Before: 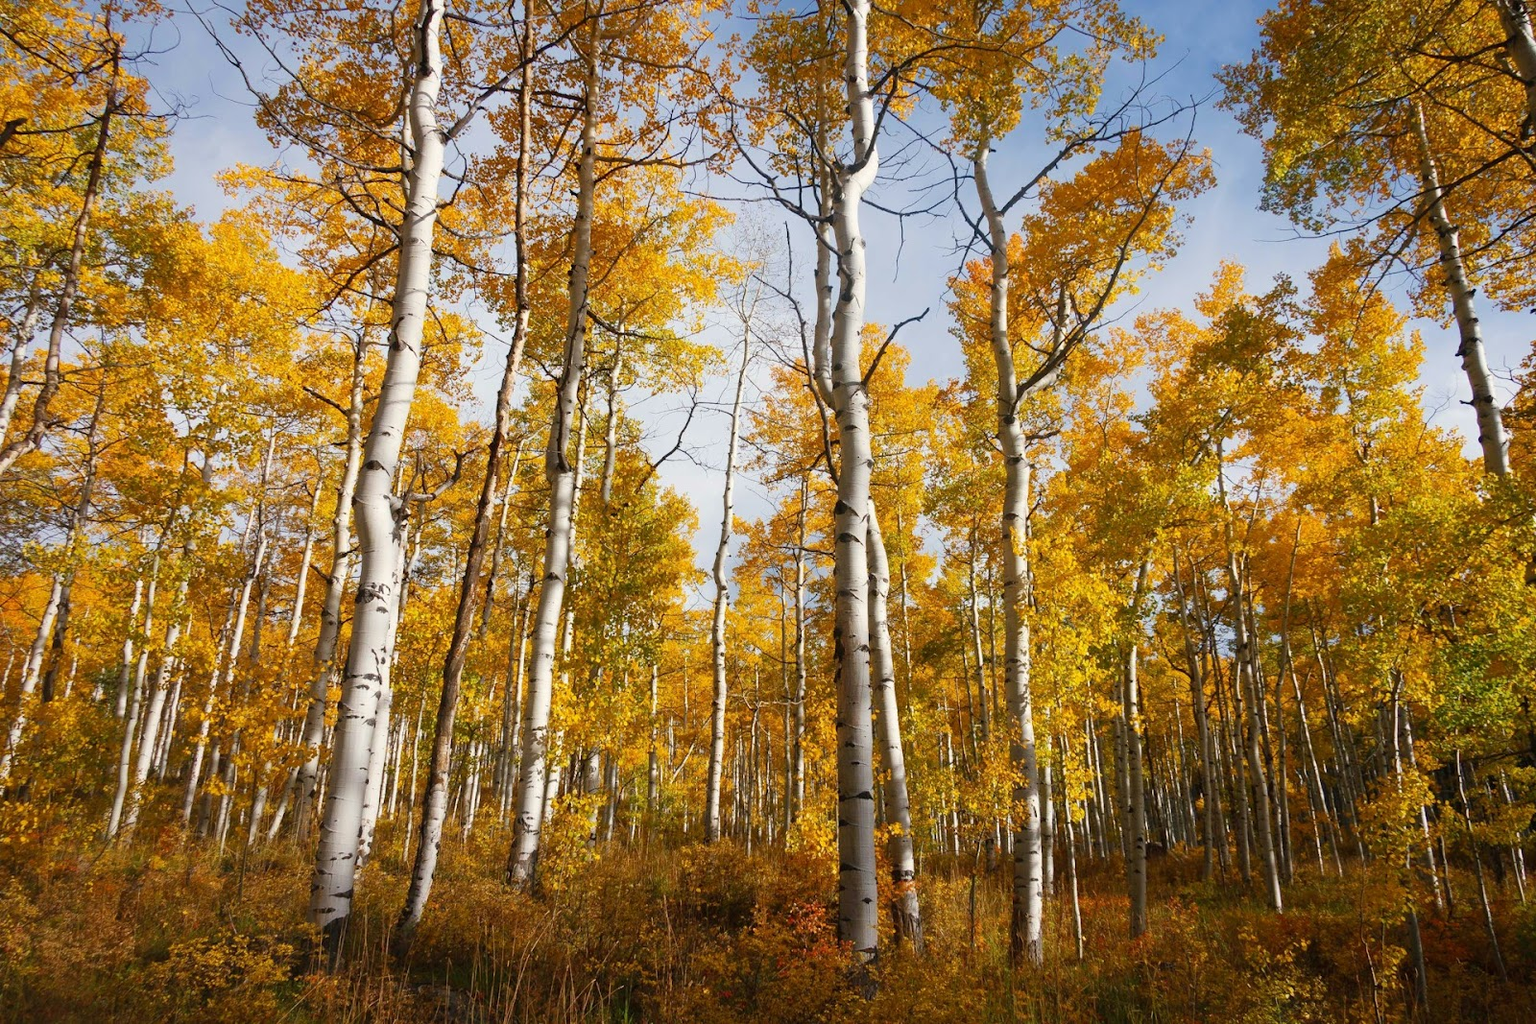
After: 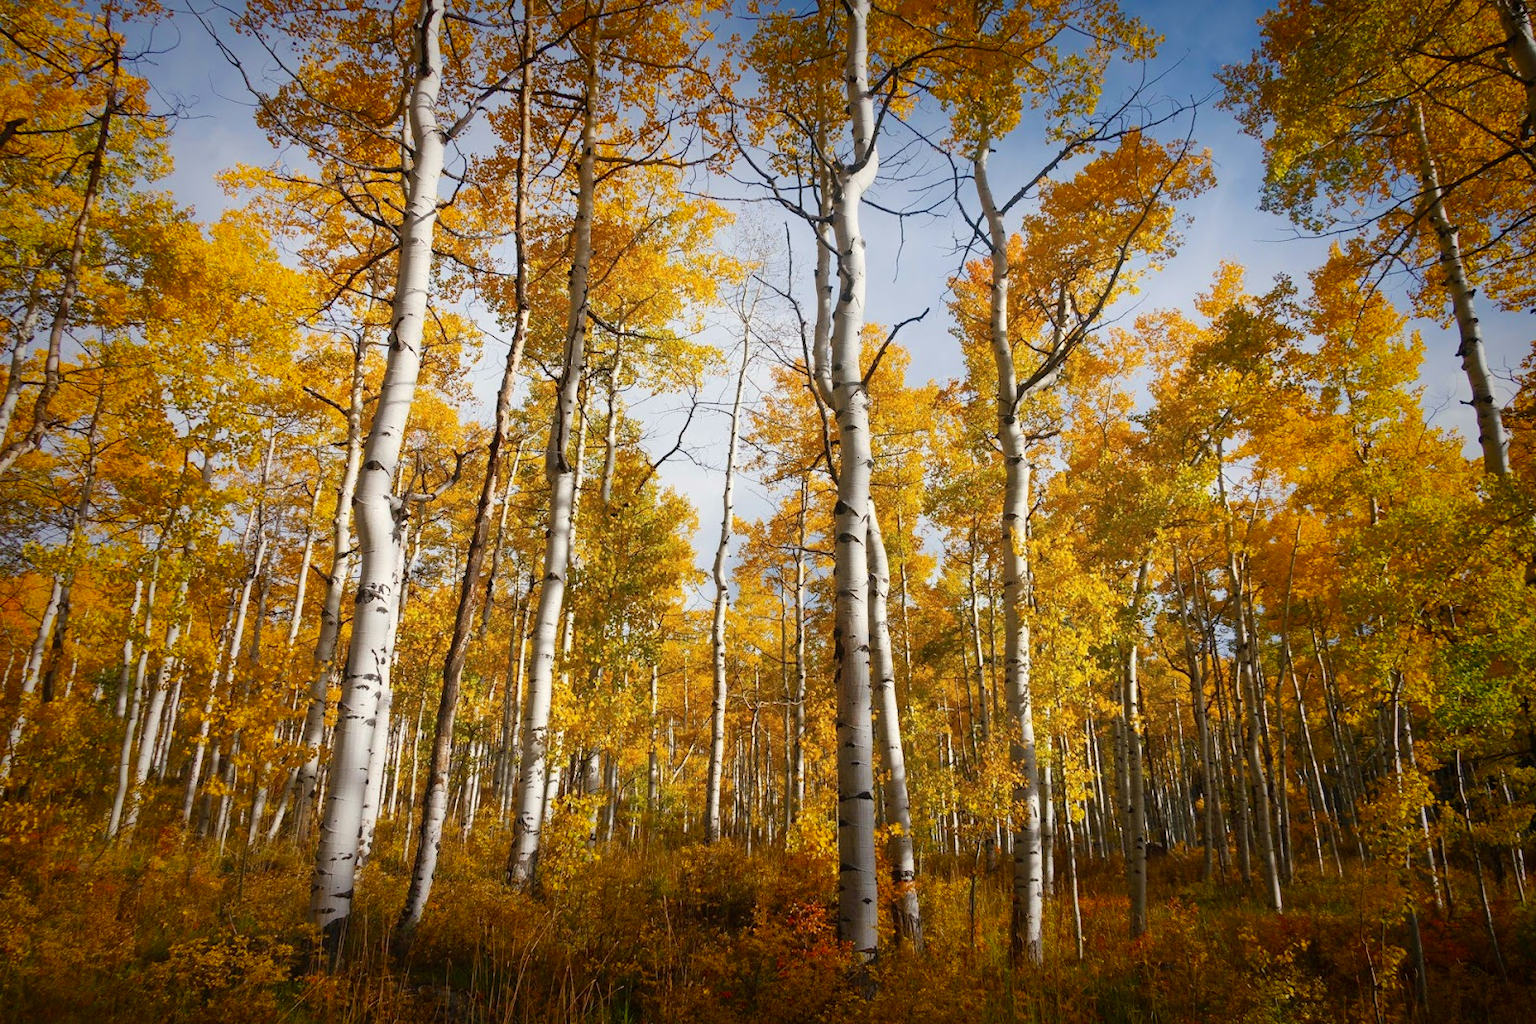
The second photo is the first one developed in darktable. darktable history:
vignetting: fall-off start 52.21%, saturation 0.37, automatic ratio true, width/height ratio 1.314, shape 0.208
